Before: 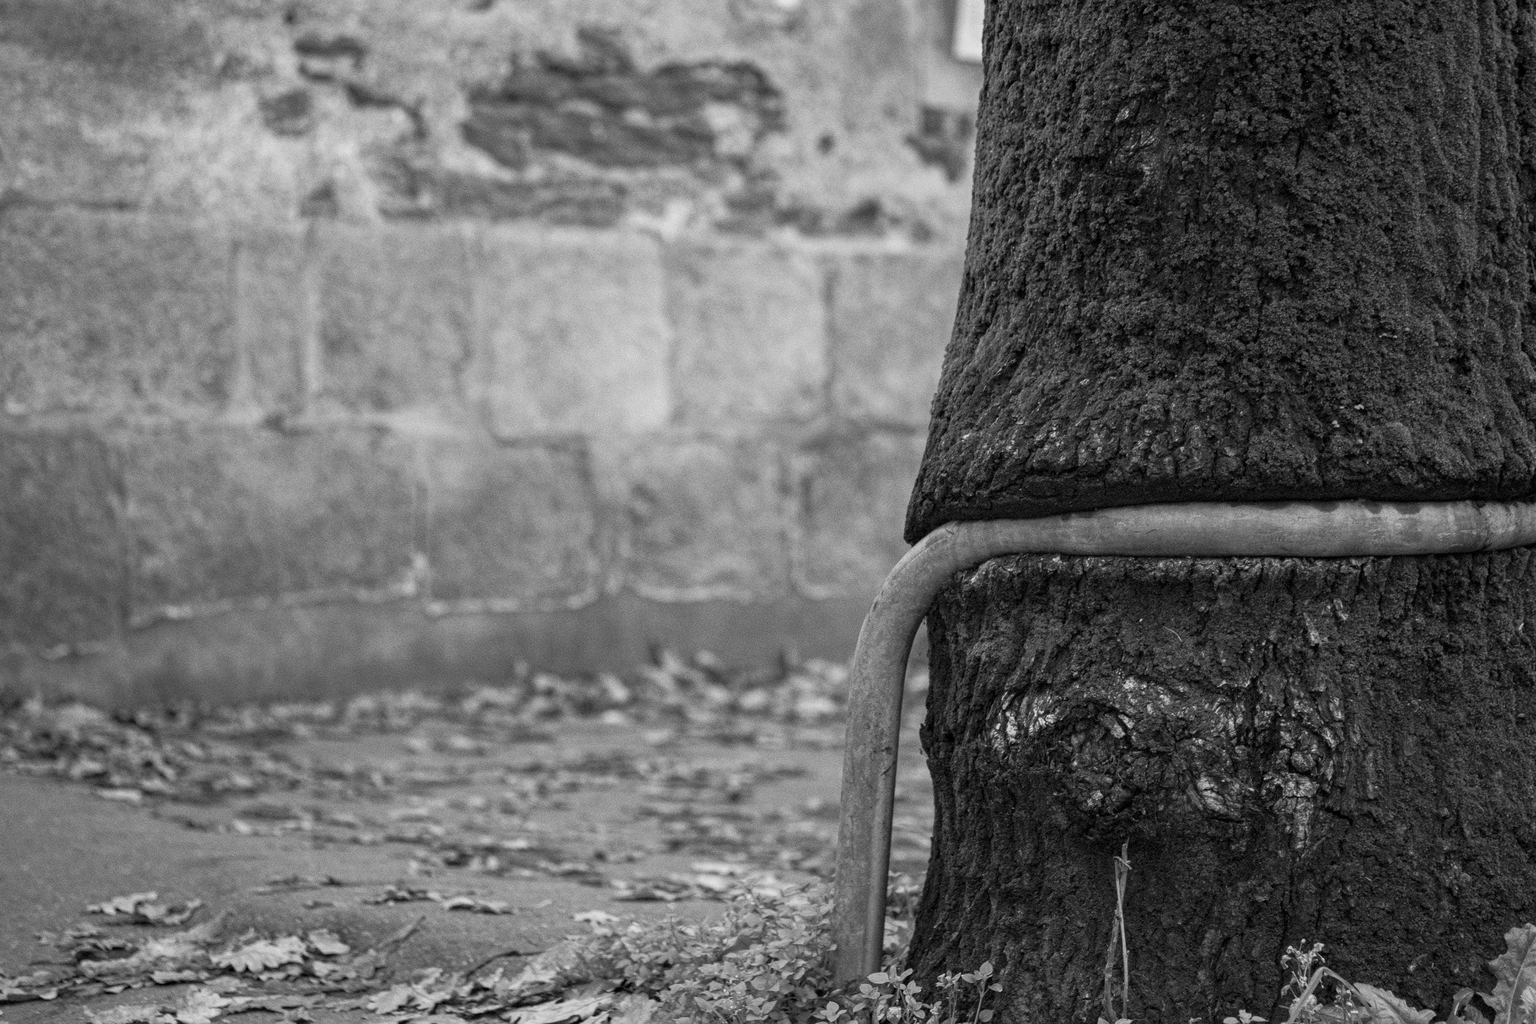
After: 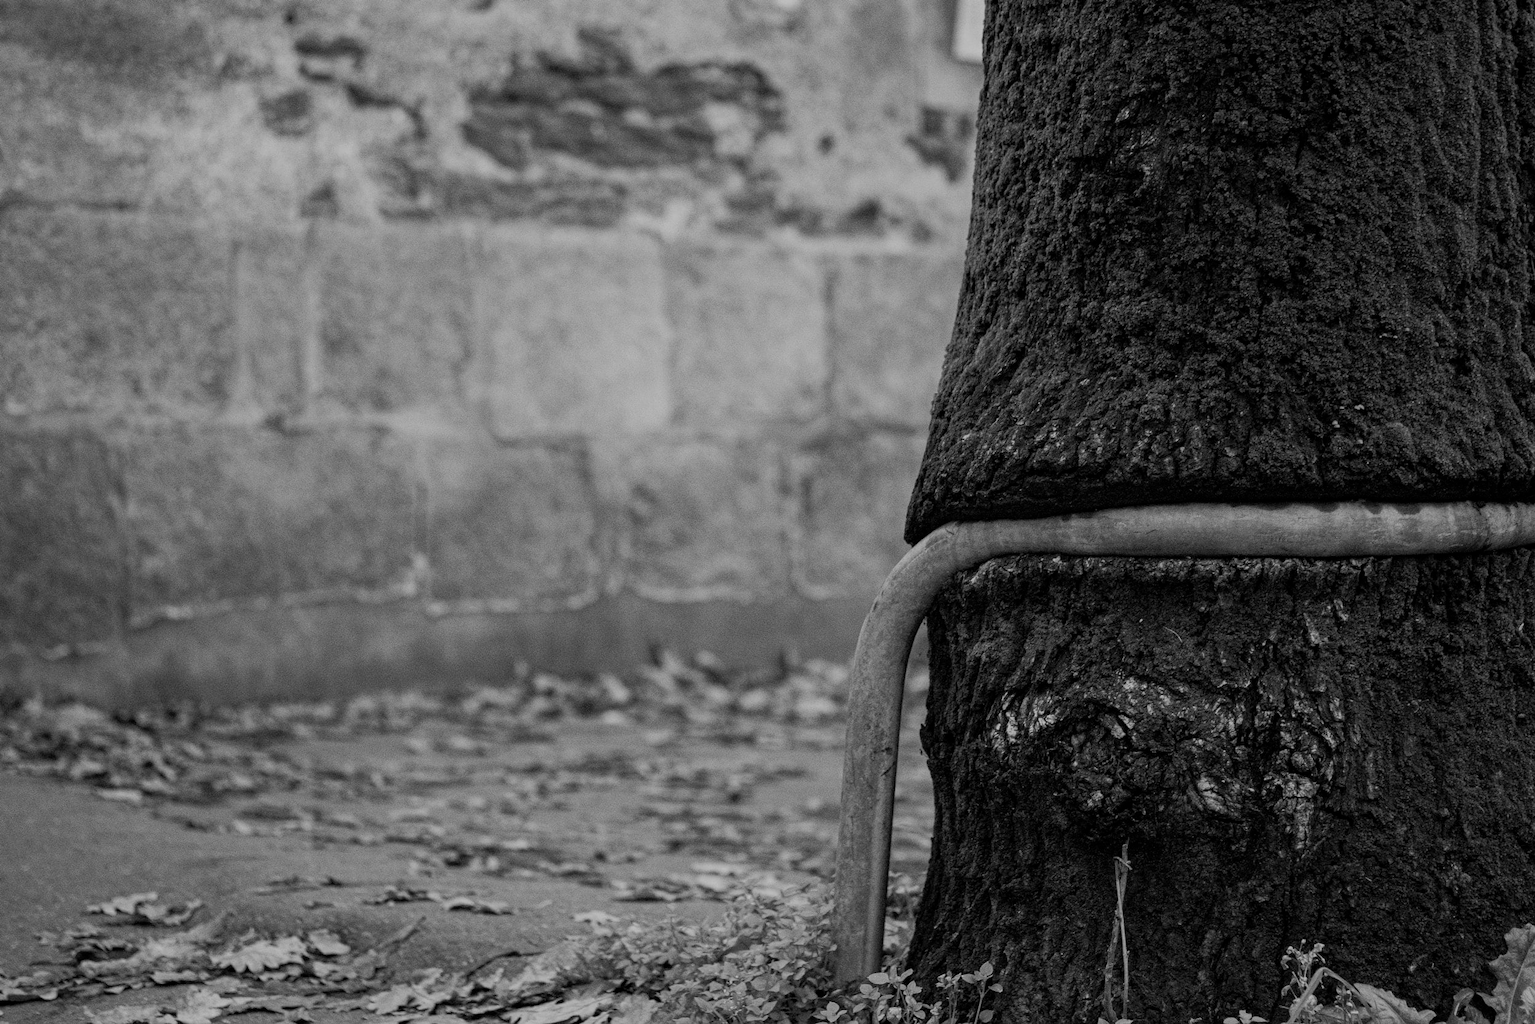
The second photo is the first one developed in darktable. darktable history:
contrast brightness saturation: brightness -0.095
color balance rgb: linear chroma grading › global chroma 15.547%, perceptual saturation grading › global saturation 19.317%
filmic rgb: black relative exposure -7.65 EV, white relative exposure 4.56 EV, hardness 3.61
